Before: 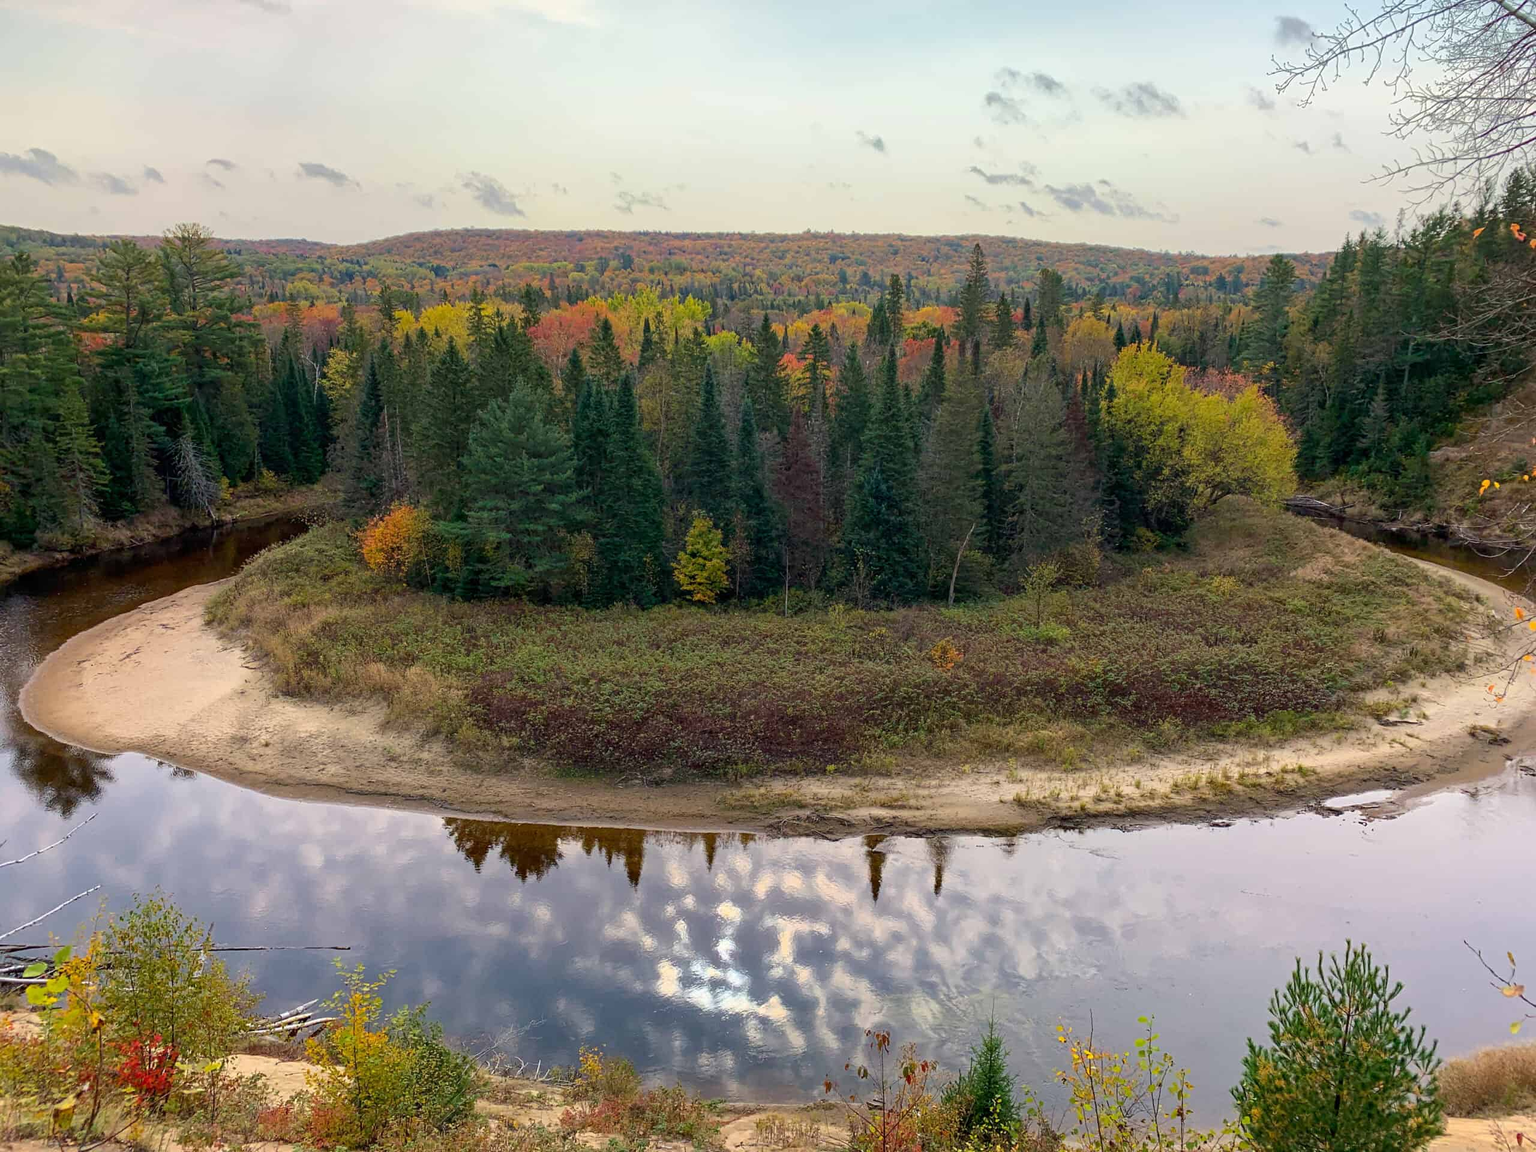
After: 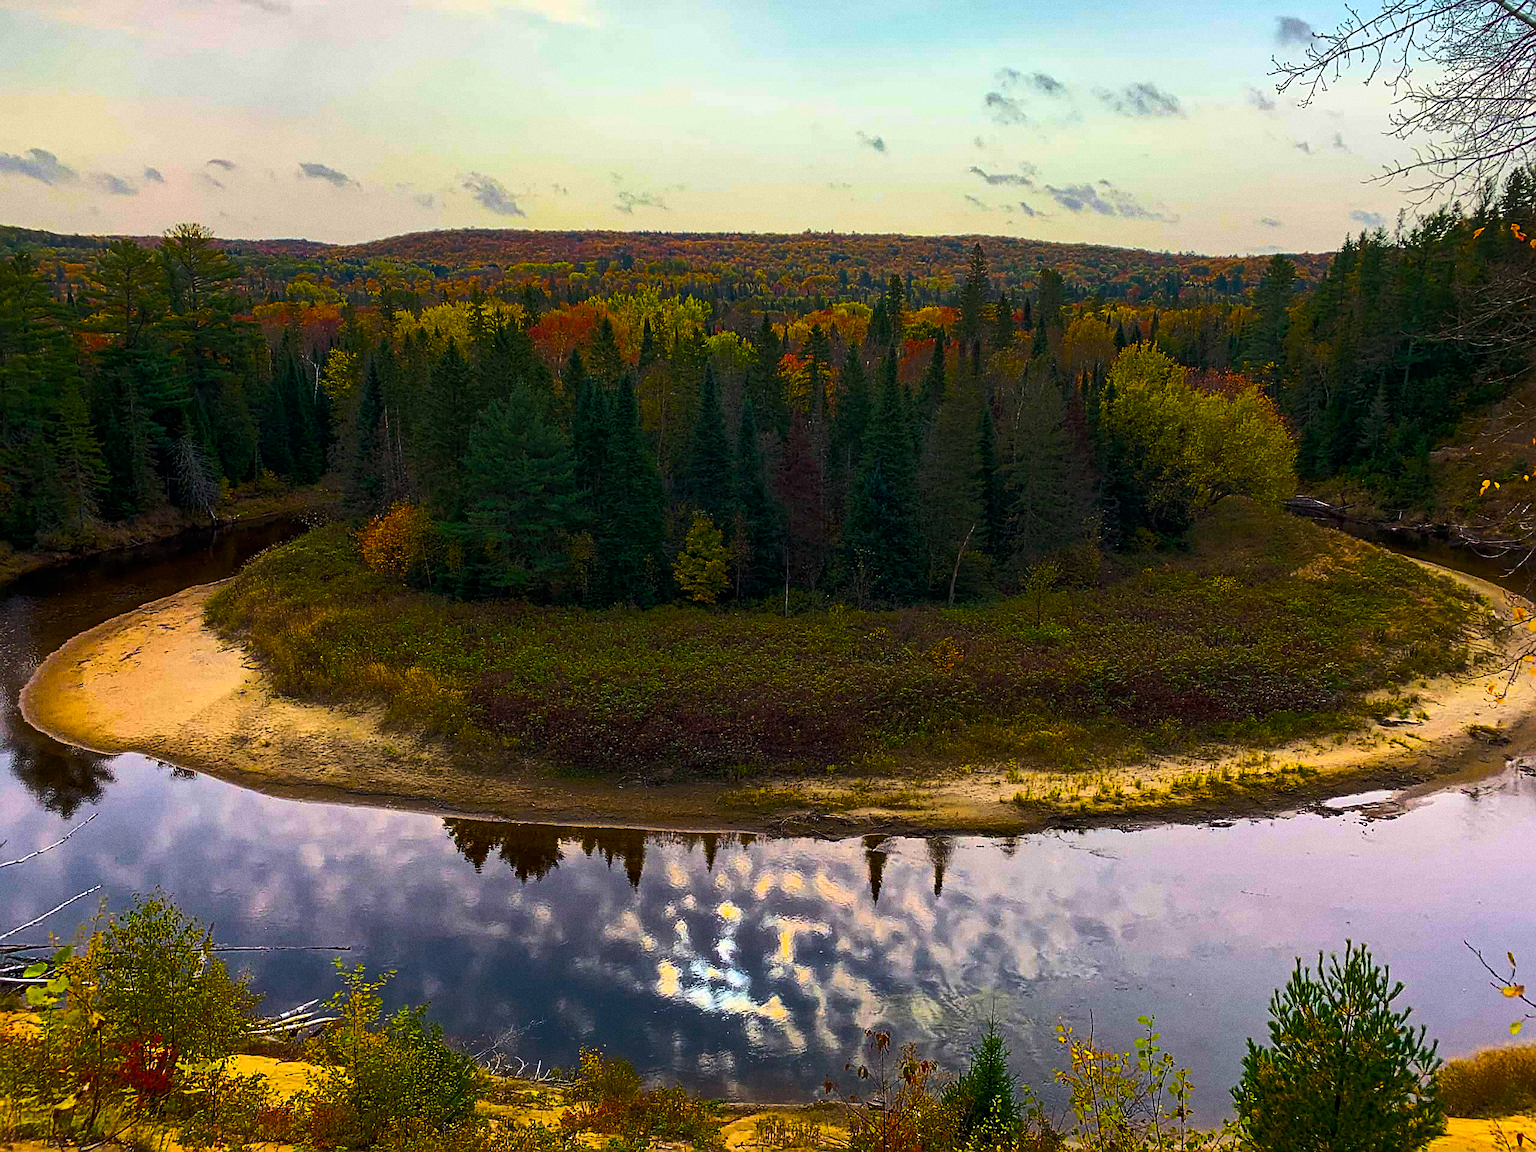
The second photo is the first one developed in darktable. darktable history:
white balance: emerald 1
sharpen: amount 0.575
color balance rgb: linear chroma grading › global chroma 40.15%, perceptual saturation grading › global saturation 60.58%, perceptual saturation grading › highlights 20.44%, perceptual saturation grading › shadows -50.36%, perceptual brilliance grading › highlights 2.19%, perceptual brilliance grading › mid-tones -50.36%, perceptual brilliance grading › shadows -50.36%
grain: coarseness 0.09 ISO, strength 40%
